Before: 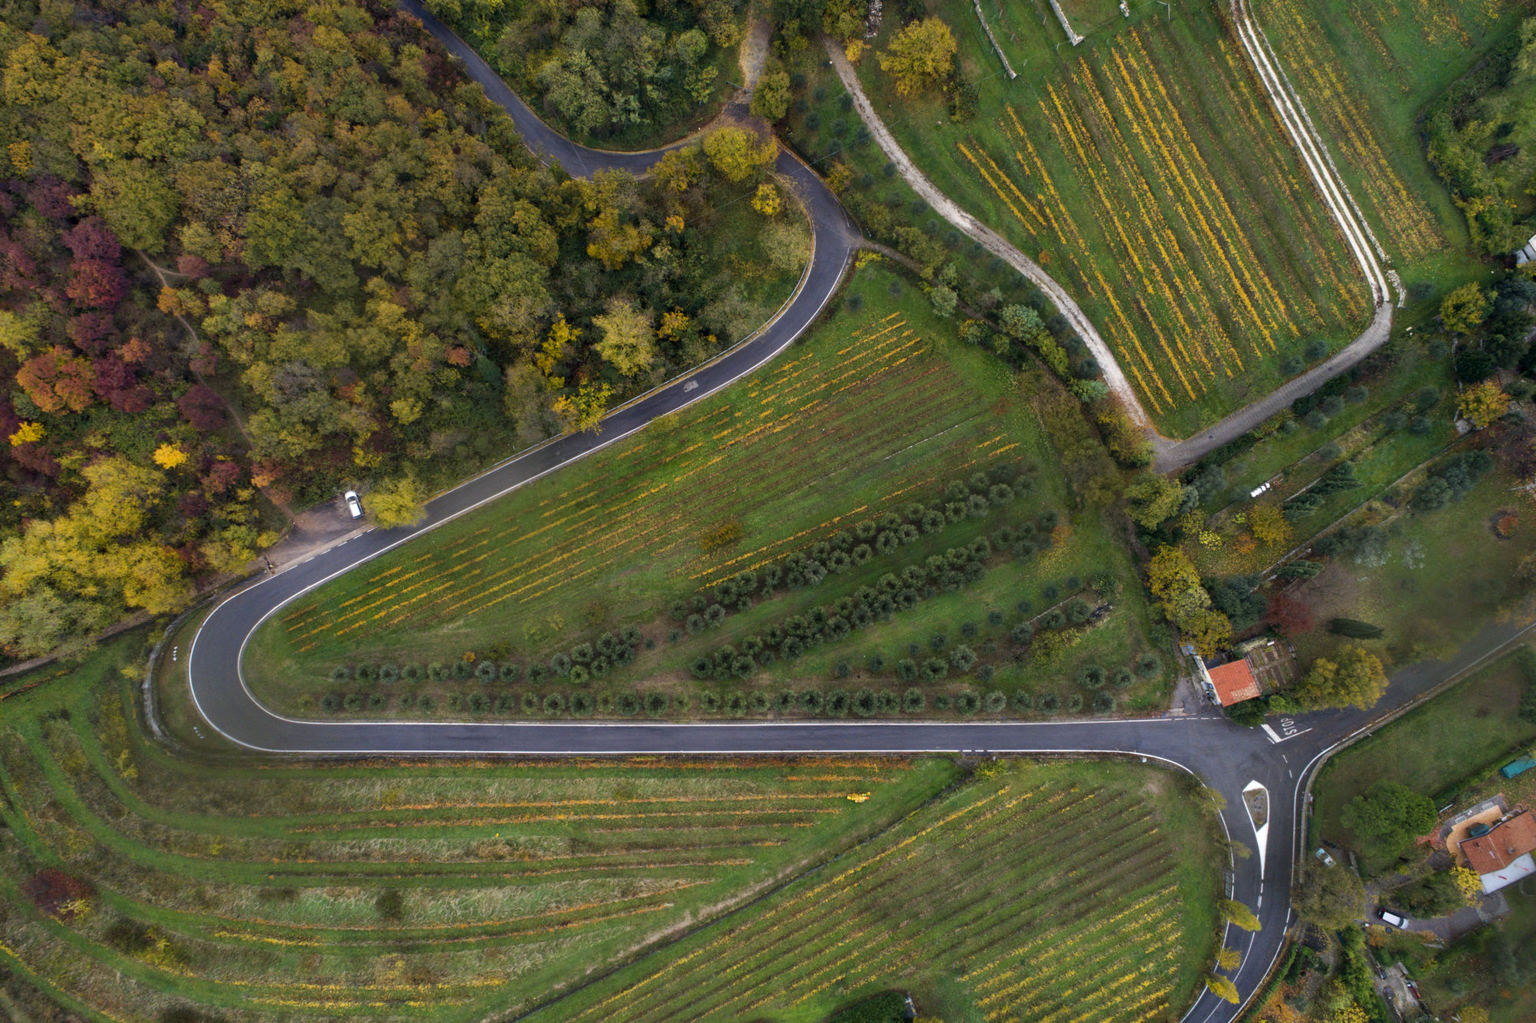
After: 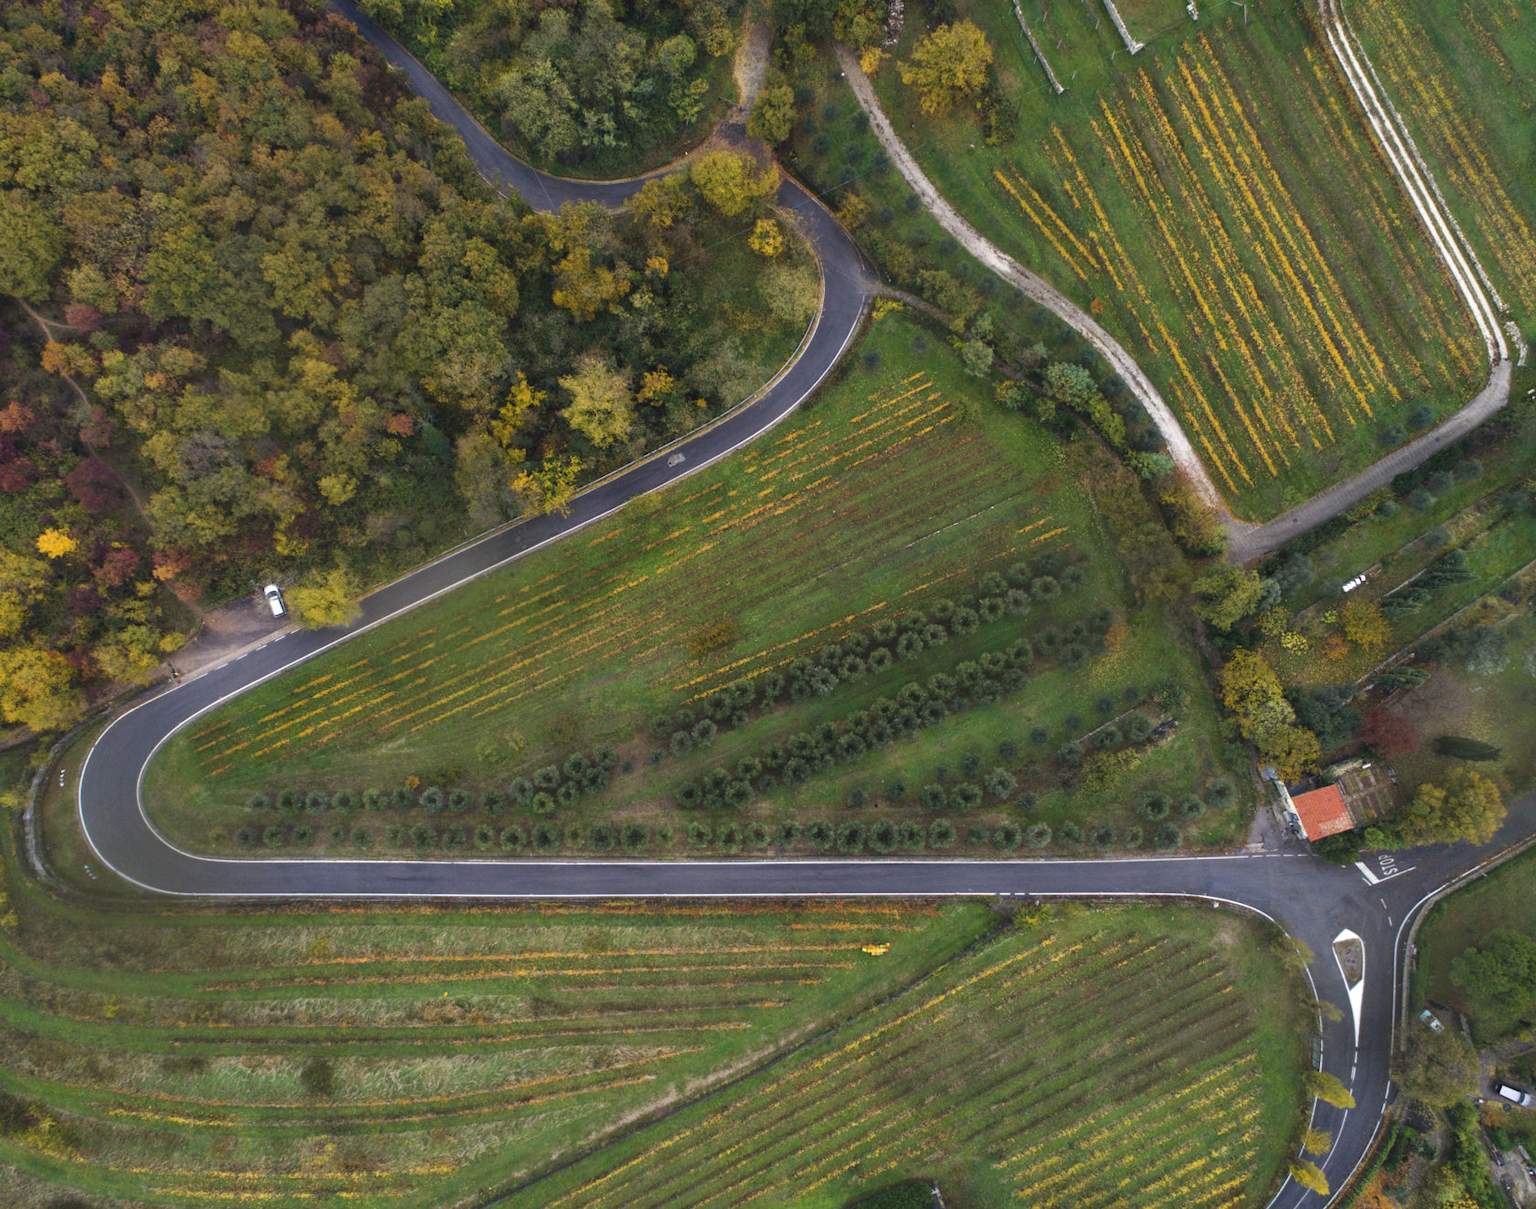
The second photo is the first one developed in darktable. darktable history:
exposure: black level correction -0.008, exposure 0.067 EV, compensate highlight preservation false
crop: left 8.026%, right 7.374%
